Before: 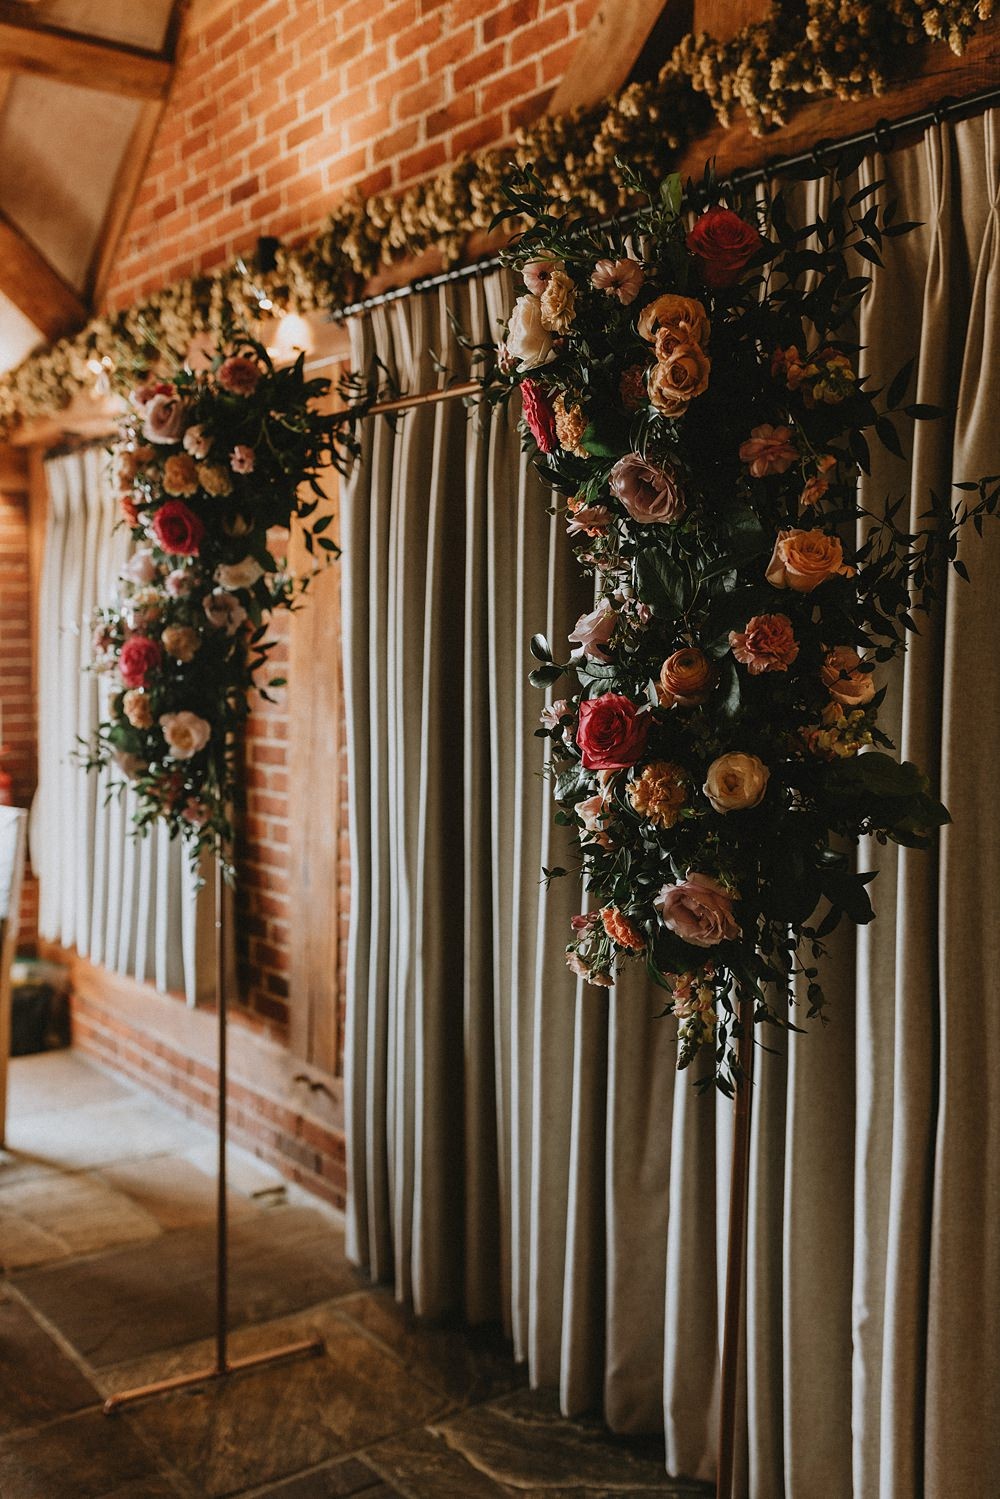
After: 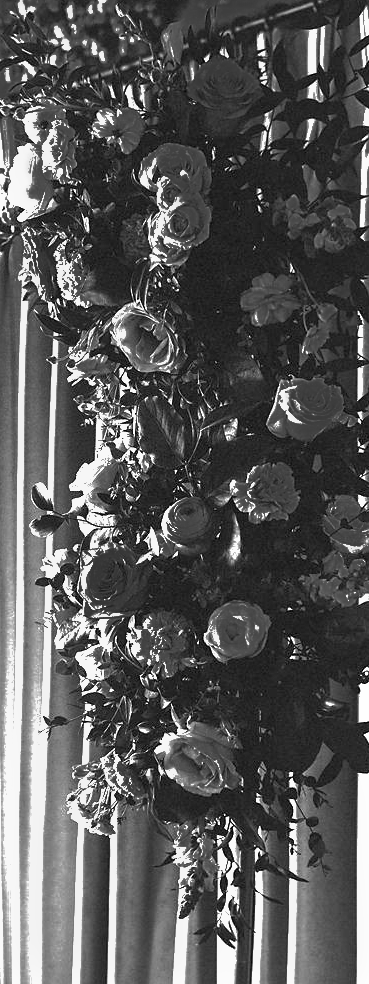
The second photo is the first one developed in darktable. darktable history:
monochrome: a 0, b 0, size 0.5, highlights 0.57
shadows and highlights: shadows 40, highlights -60
color balance rgb: perceptual saturation grading › global saturation 25%, perceptual brilliance grading › global brilliance 35%, perceptual brilliance grading › highlights 50%, perceptual brilliance grading › mid-tones 60%, perceptual brilliance grading › shadows 35%, global vibrance 20%
crop and rotate: left 49.936%, top 10.094%, right 13.136%, bottom 24.256%
